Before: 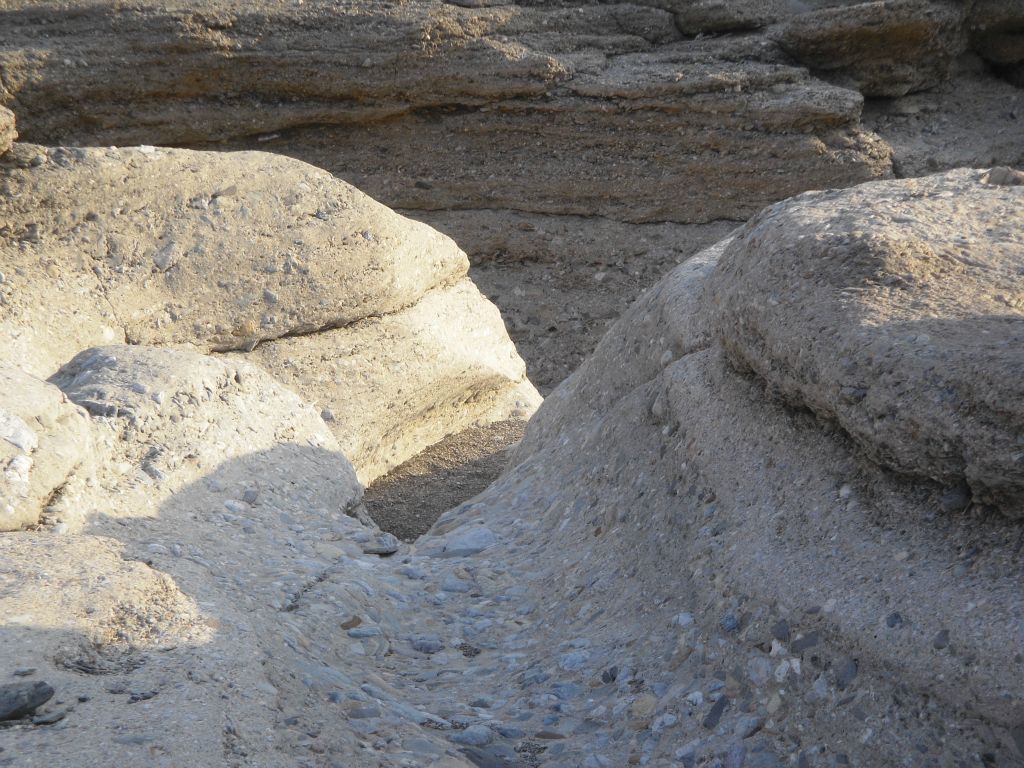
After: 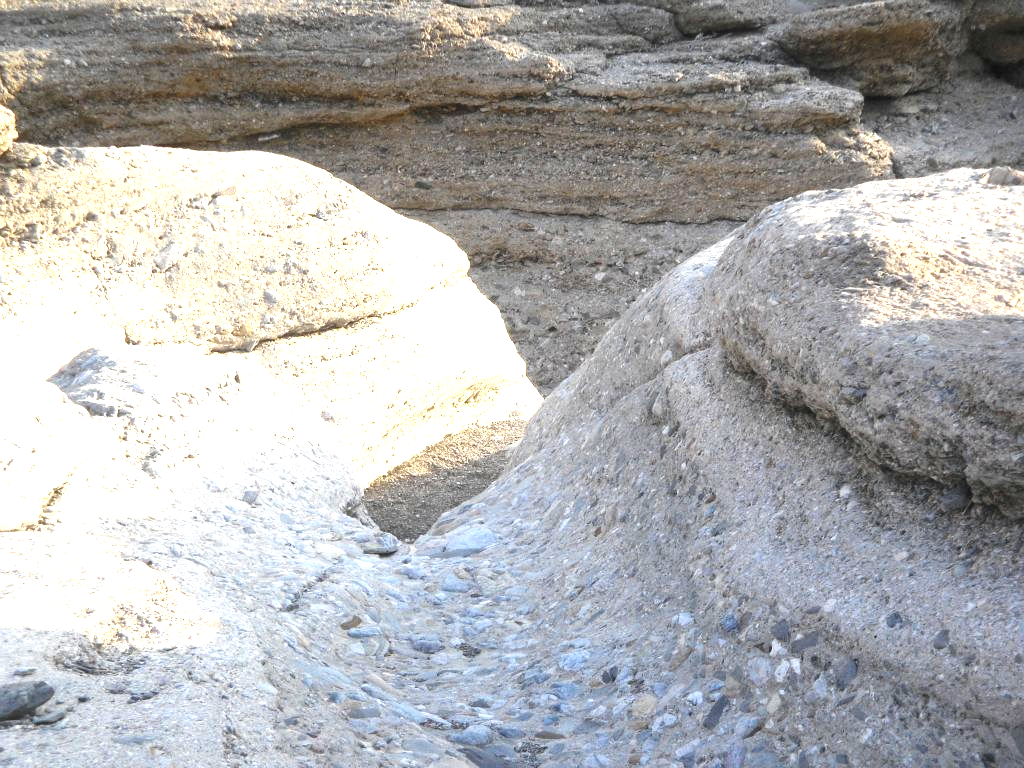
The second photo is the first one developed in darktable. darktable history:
shadows and highlights: radius 332.27, shadows 53.93, highlights -98.76, compress 94.2%, soften with gaussian
local contrast: mode bilateral grid, contrast 21, coarseness 50, detail 119%, midtone range 0.2
levels: levels [0.016, 0.484, 0.953]
exposure: black level correction 0, exposure 1.291 EV, compensate exposure bias true, compensate highlight preservation false
